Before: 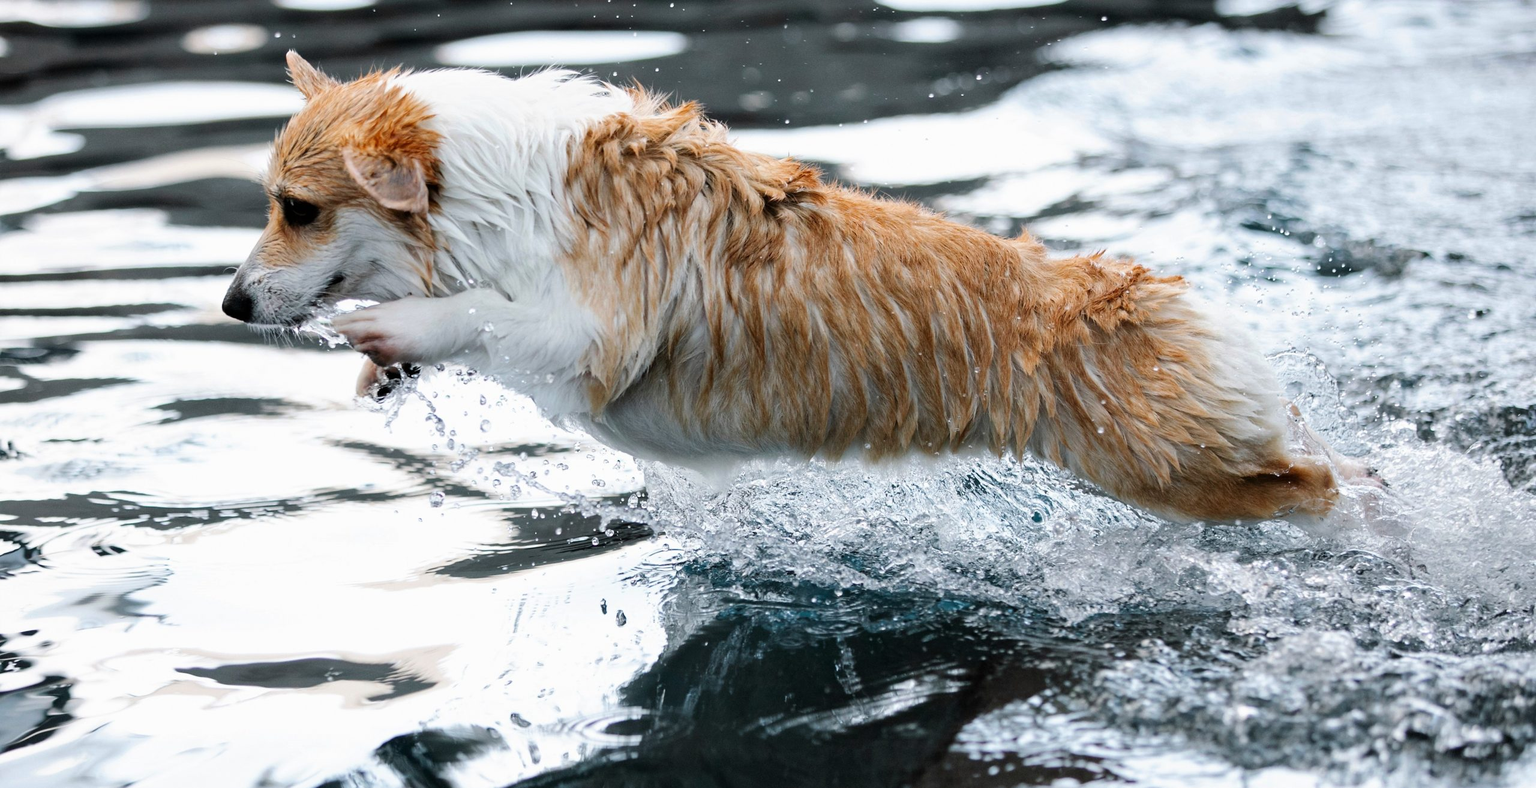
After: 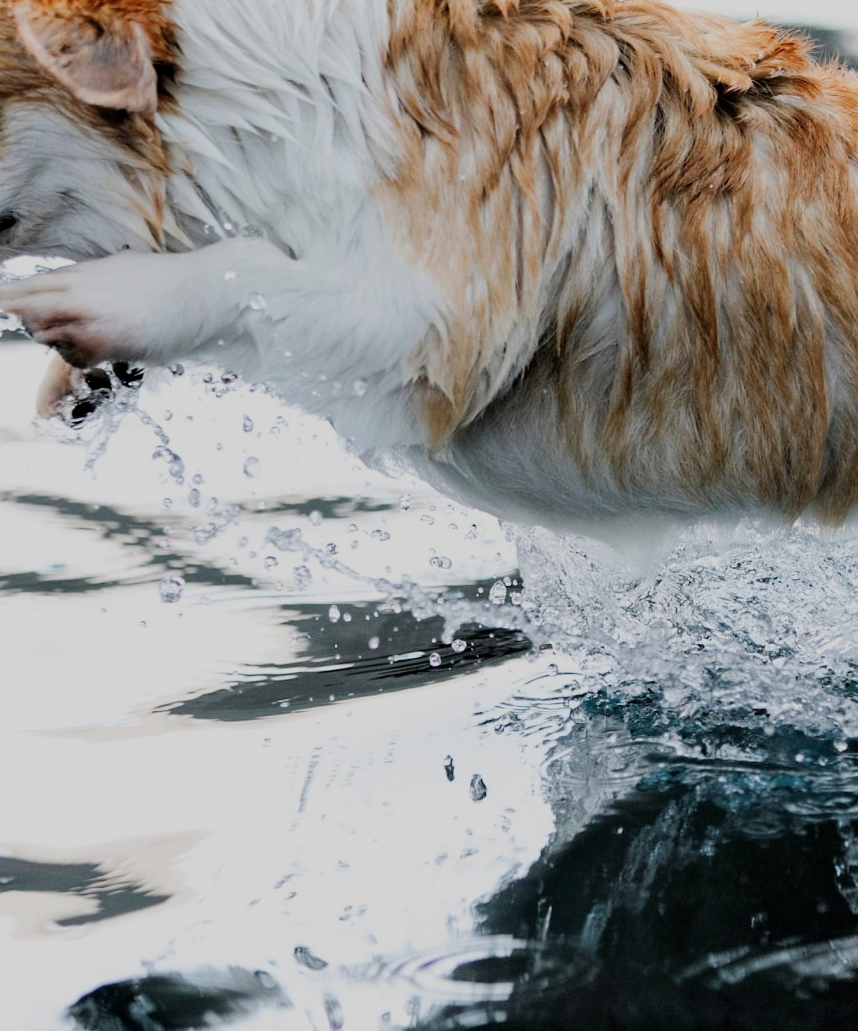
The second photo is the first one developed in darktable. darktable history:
crop and rotate: left 21.77%, top 18.528%, right 44.676%, bottom 2.997%
filmic rgb: black relative exposure -7.65 EV, white relative exposure 4.56 EV, hardness 3.61
